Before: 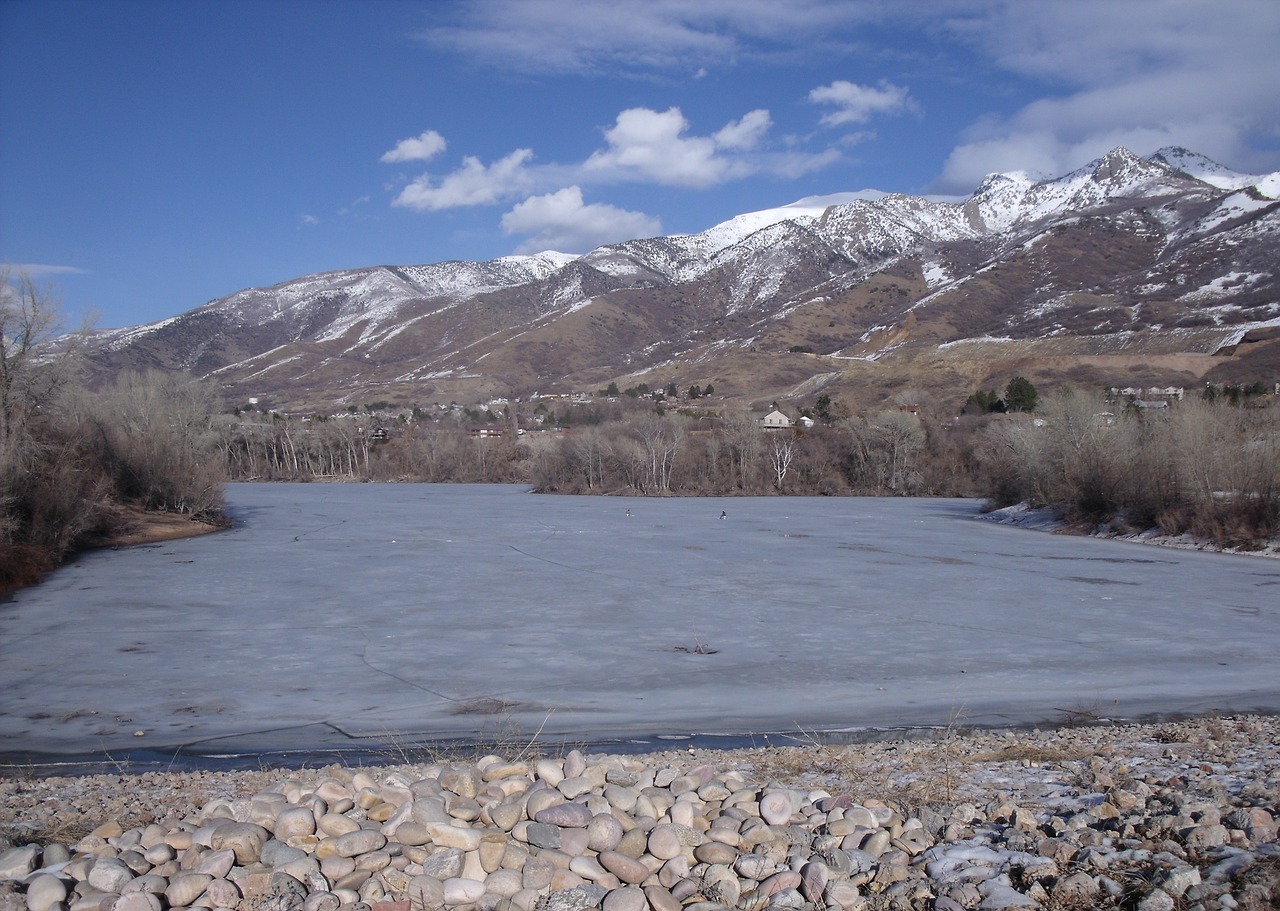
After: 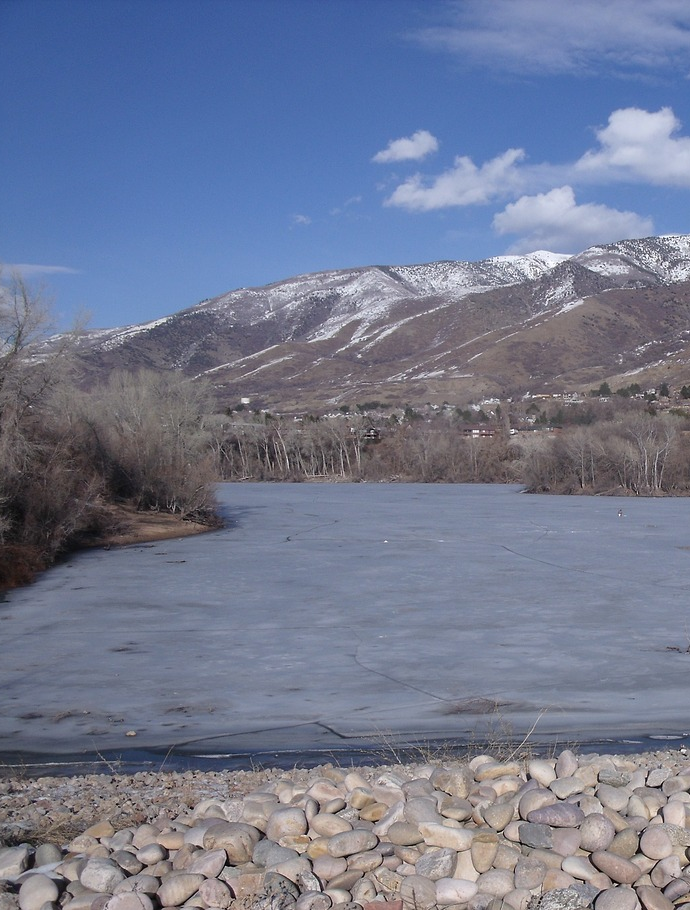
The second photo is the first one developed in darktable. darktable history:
shadows and highlights: soften with gaussian
crop: left 0.689%, right 45.36%, bottom 0.078%
